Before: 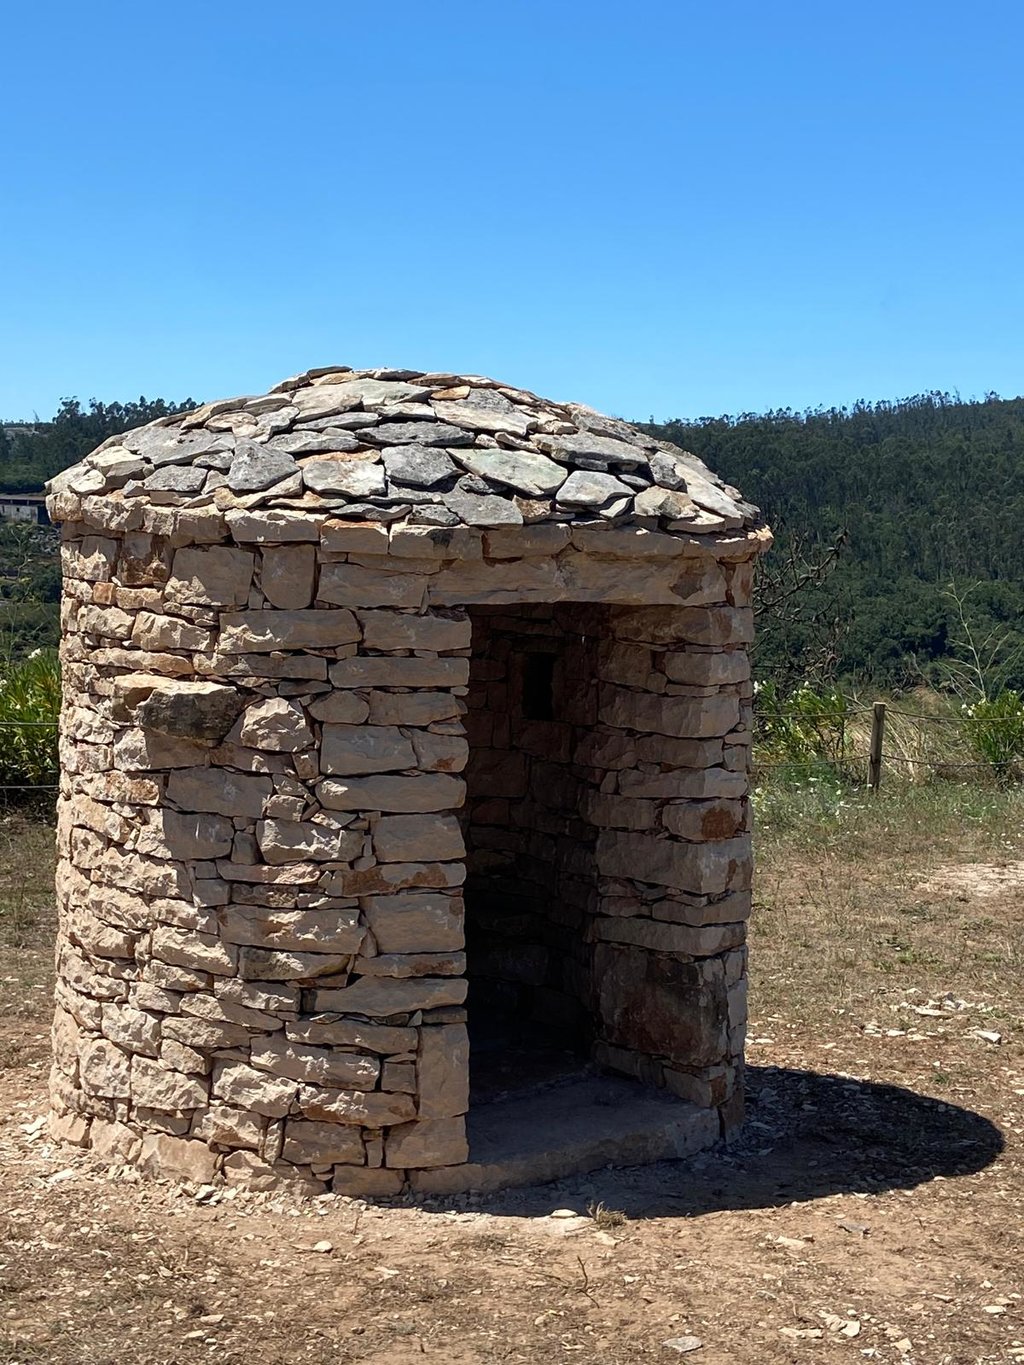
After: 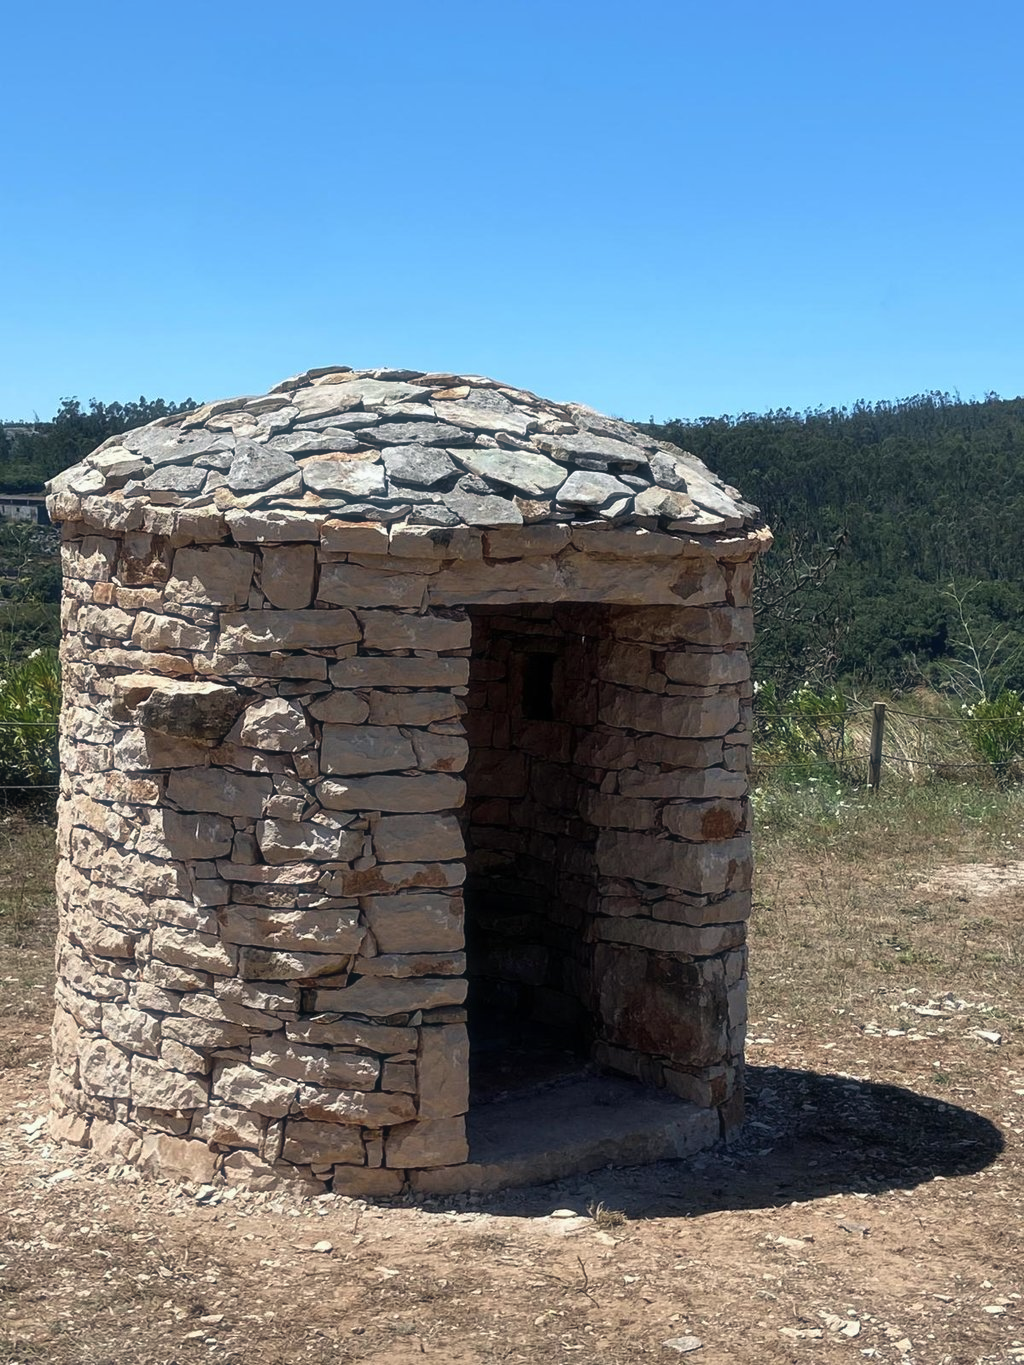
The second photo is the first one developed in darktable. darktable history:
haze removal: strength -0.097, compatibility mode true, adaptive false
